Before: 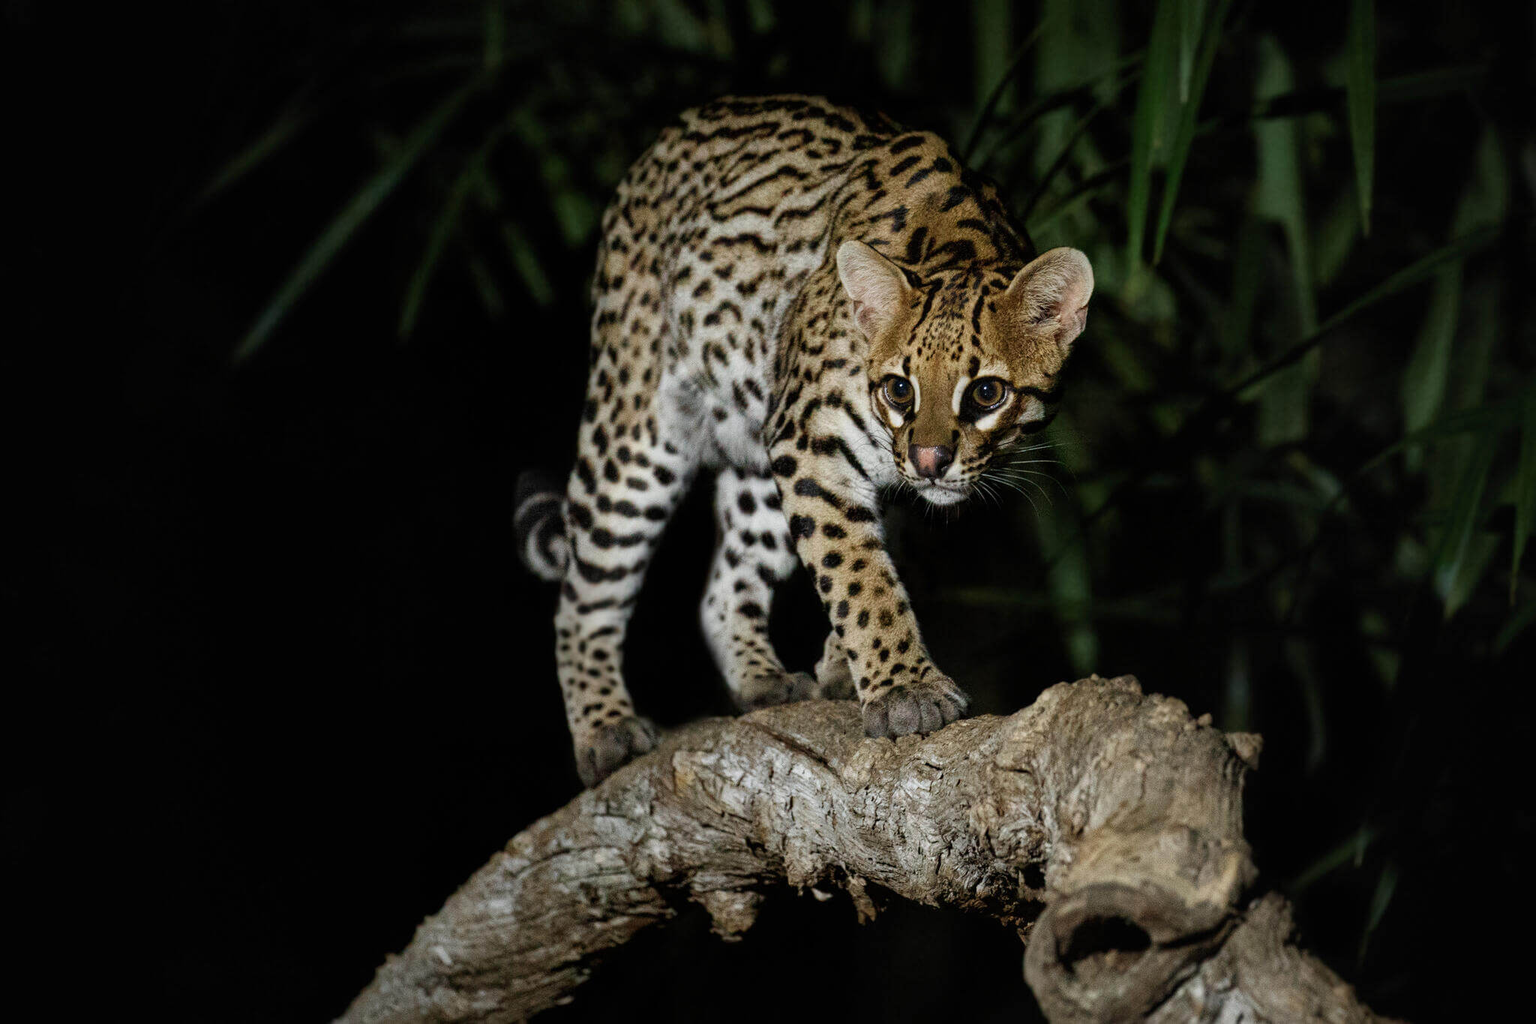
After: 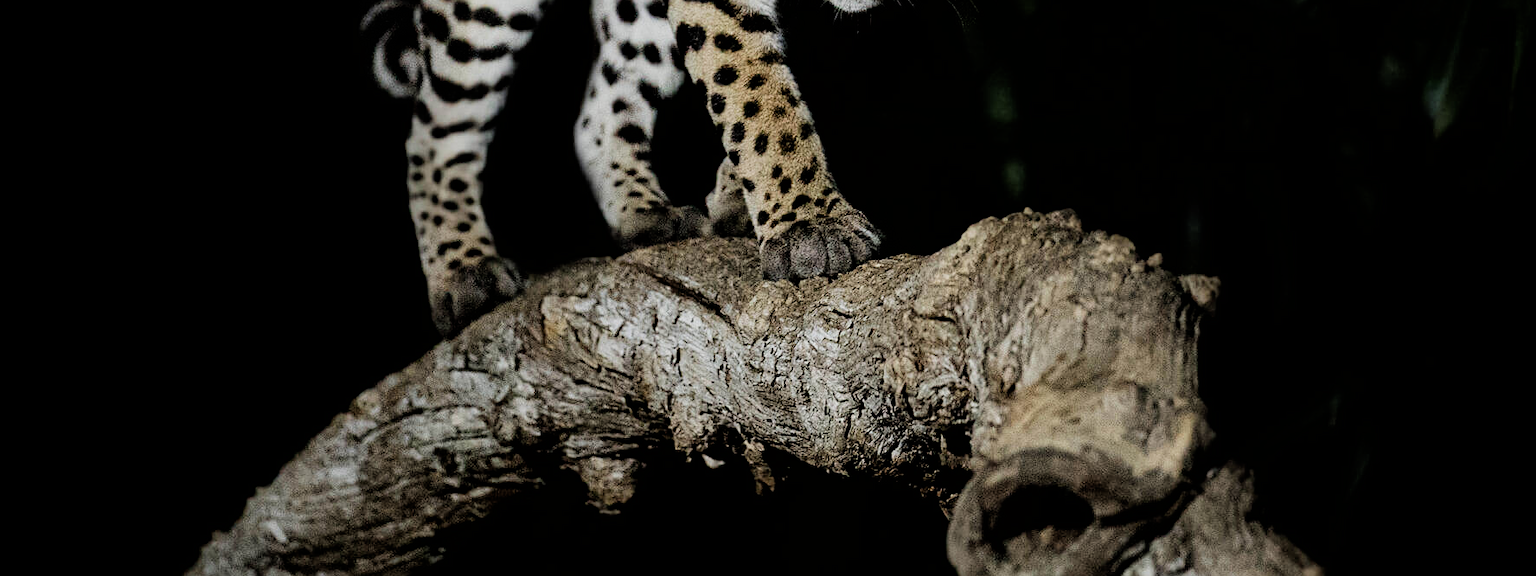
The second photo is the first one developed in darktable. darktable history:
crop and rotate: left 13.278%, top 48.333%, bottom 2.827%
exposure: compensate exposure bias true, compensate highlight preservation false
filmic rgb: black relative exposure -5.09 EV, white relative exposure 3.99 EV, hardness 2.9, contrast 1.298, highlights saturation mix -29.8%
sharpen: on, module defaults
